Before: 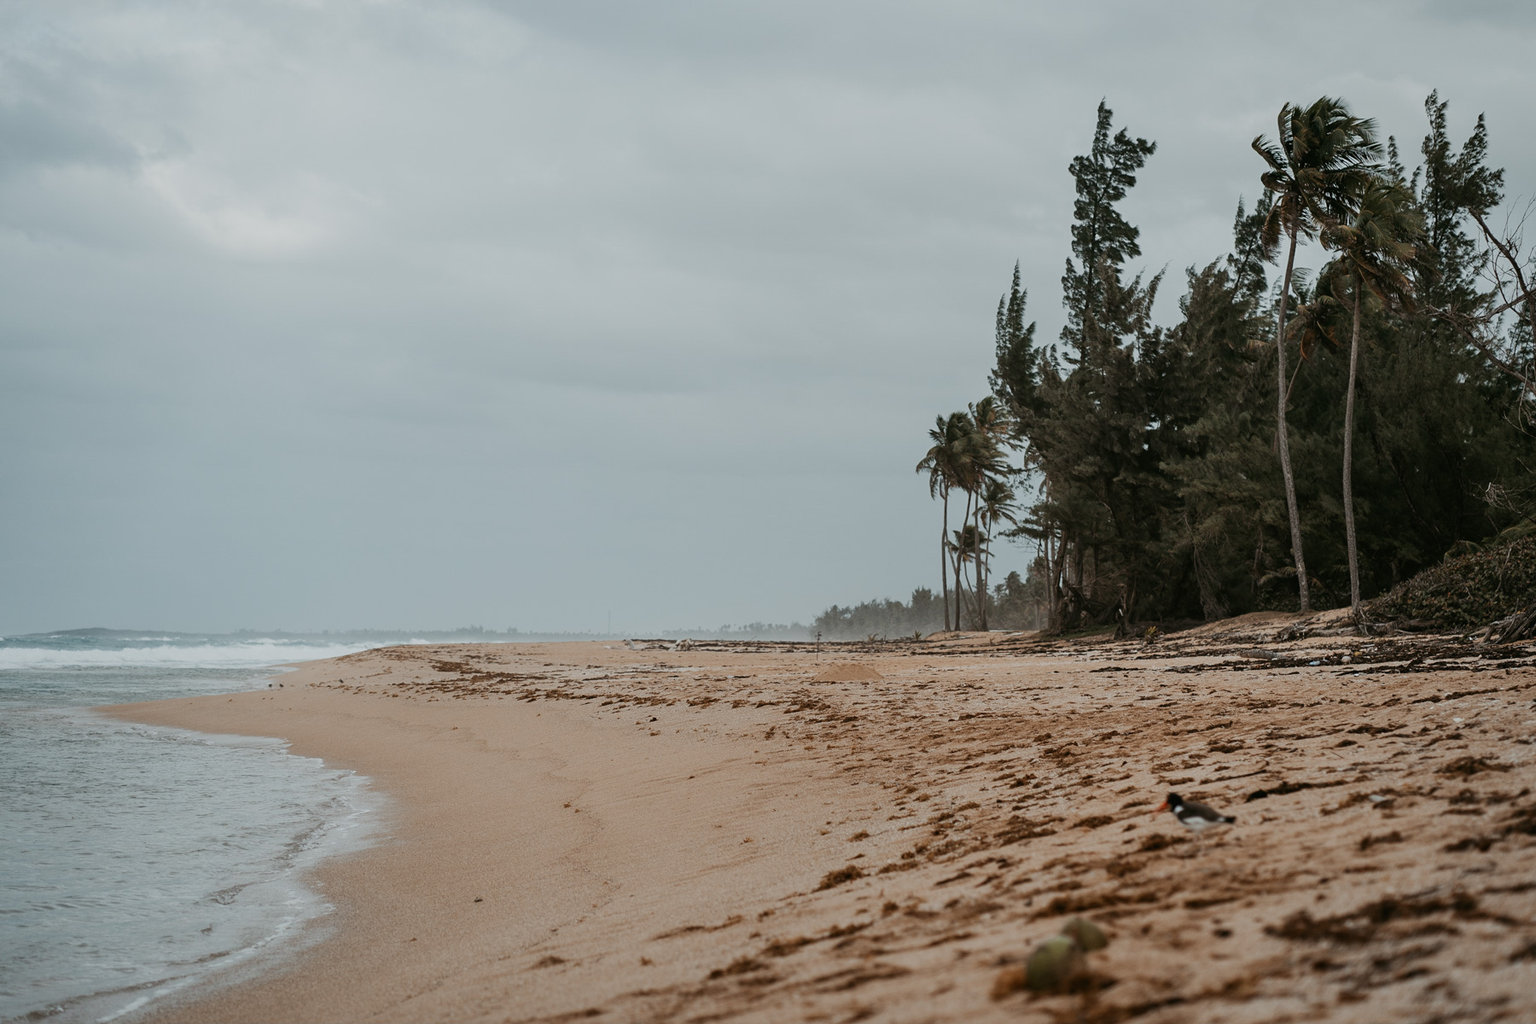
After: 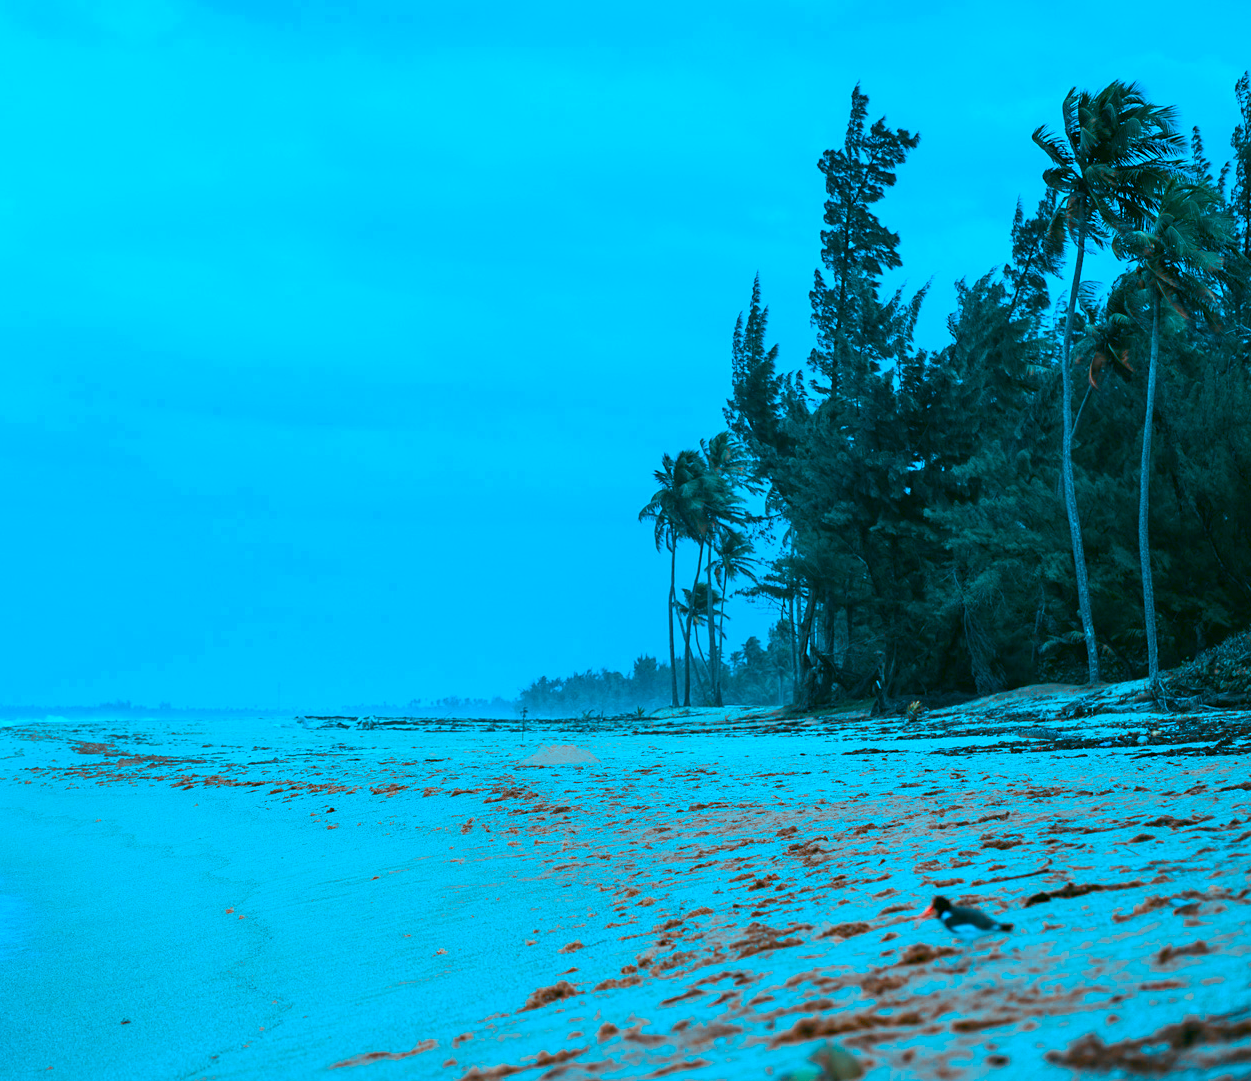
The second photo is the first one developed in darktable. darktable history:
contrast brightness saturation: contrast 0.071
color calibration: output R [1.422, -0.35, -0.252, 0], output G [-0.238, 1.259, -0.084, 0], output B [-0.081, -0.196, 1.58, 0], output brightness [0.49, 0.671, -0.57, 0], illuminant custom, x 0.434, y 0.394, temperature 3060.08 K
exposure: black level correction 0.001, exposure 0.5 EV, compensate highlight preservation false
crop and rotate: left 24.187%, top 2.766%, right 6.311%, bottom 7.069%
